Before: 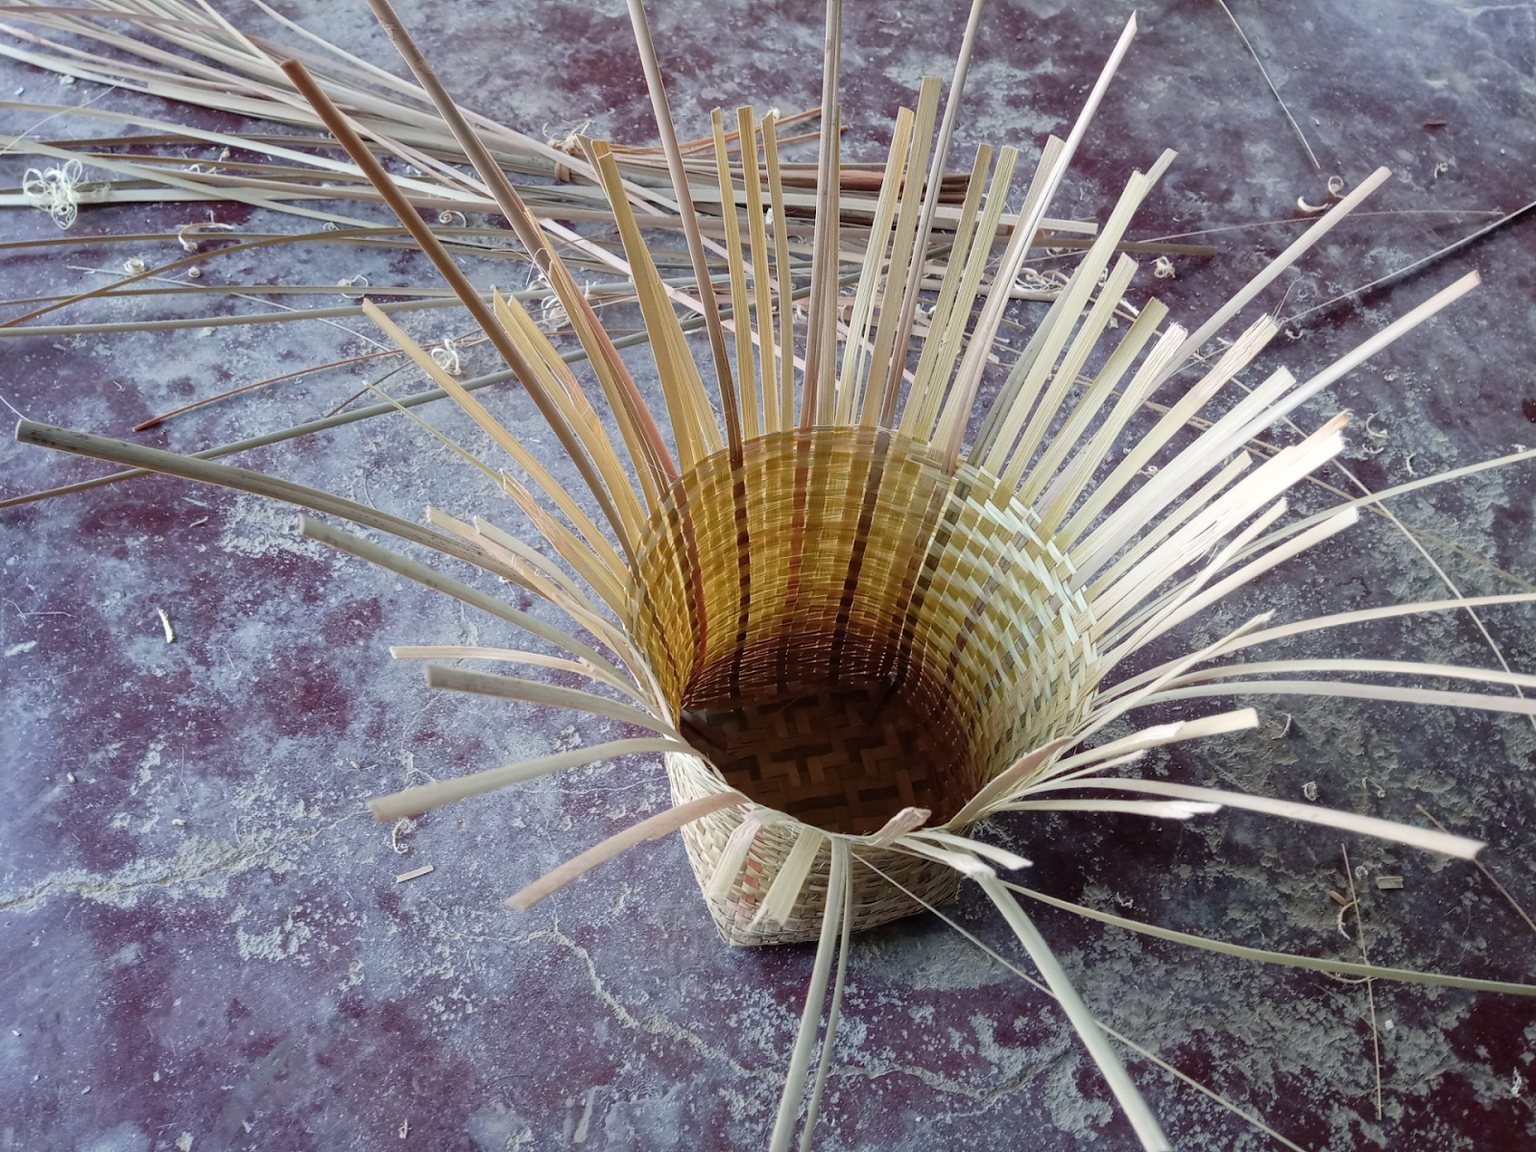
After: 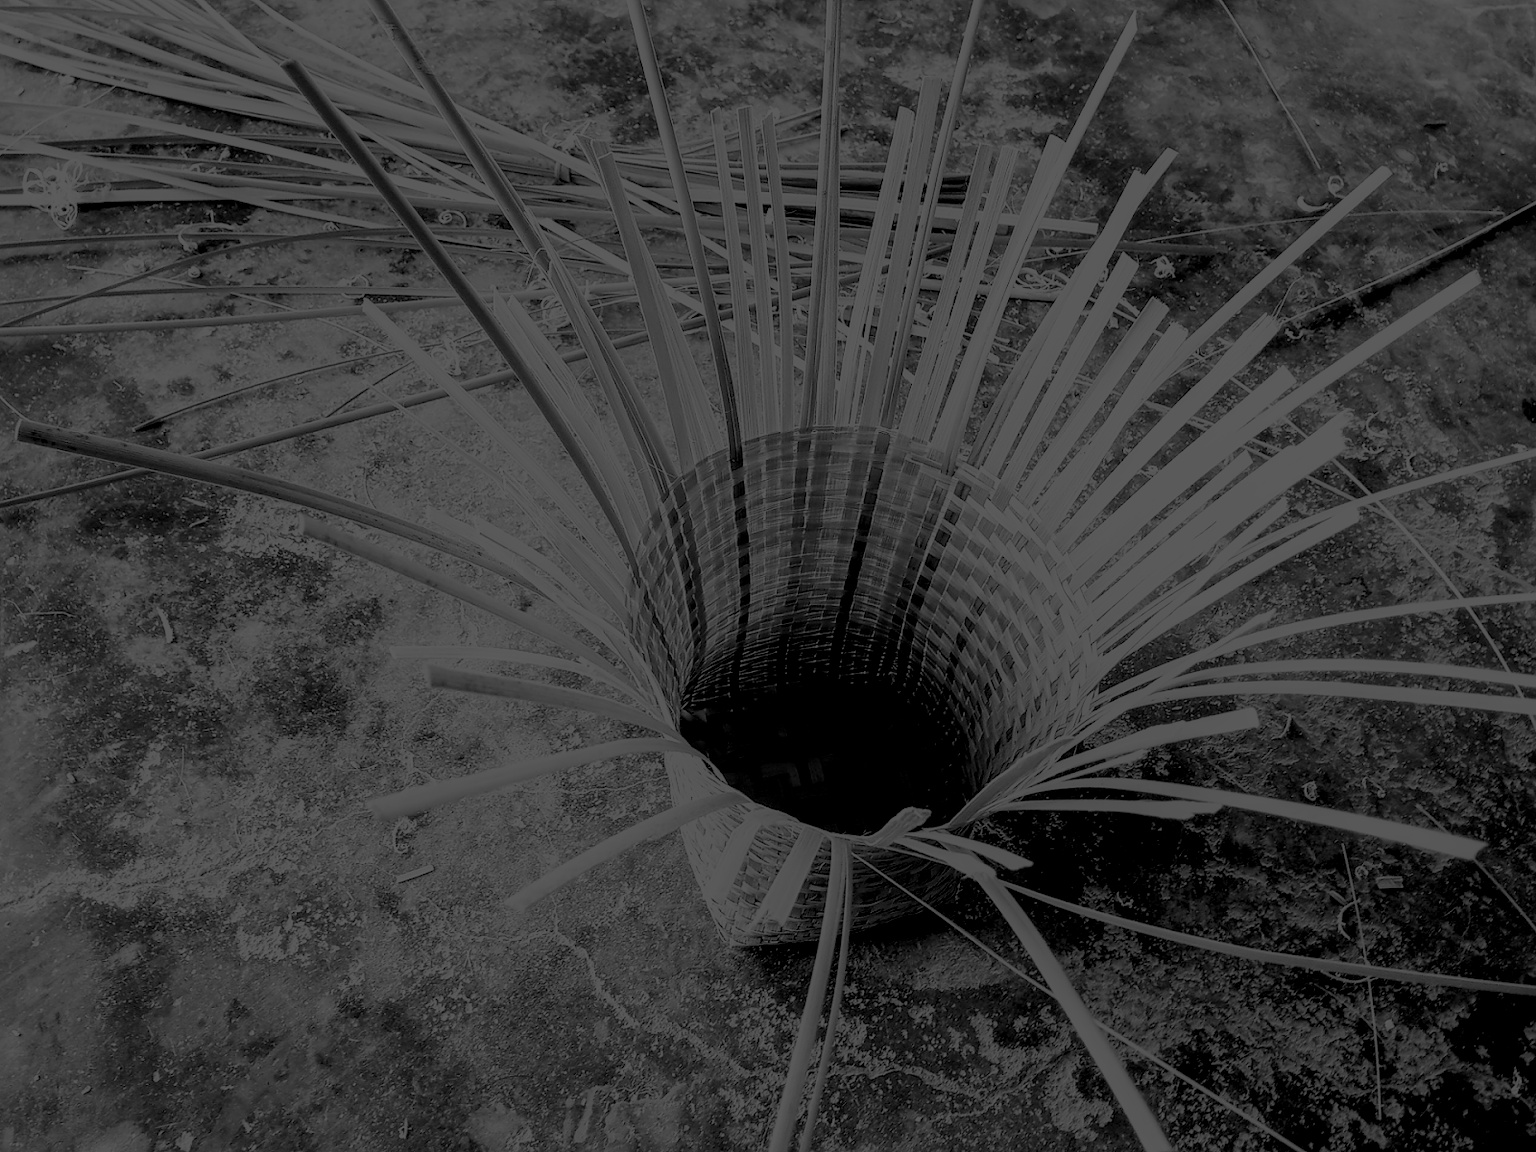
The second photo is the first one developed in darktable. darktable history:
monochrome: on, module defaults
sharpen: radius 0.969, amount 0.604
colorize: hue 90°, saturation 19%, lightness 1.59%, version 1
base curve: curves: ch0 [(0, 0) (0.007, 0.004) (0.027, 0.03) (0.046, 0.07) (0.207, 0.54) (0.442, 0.872) (0.673, 0.972) (1, 1)], preserve colors none
local contrast: detail 110%
